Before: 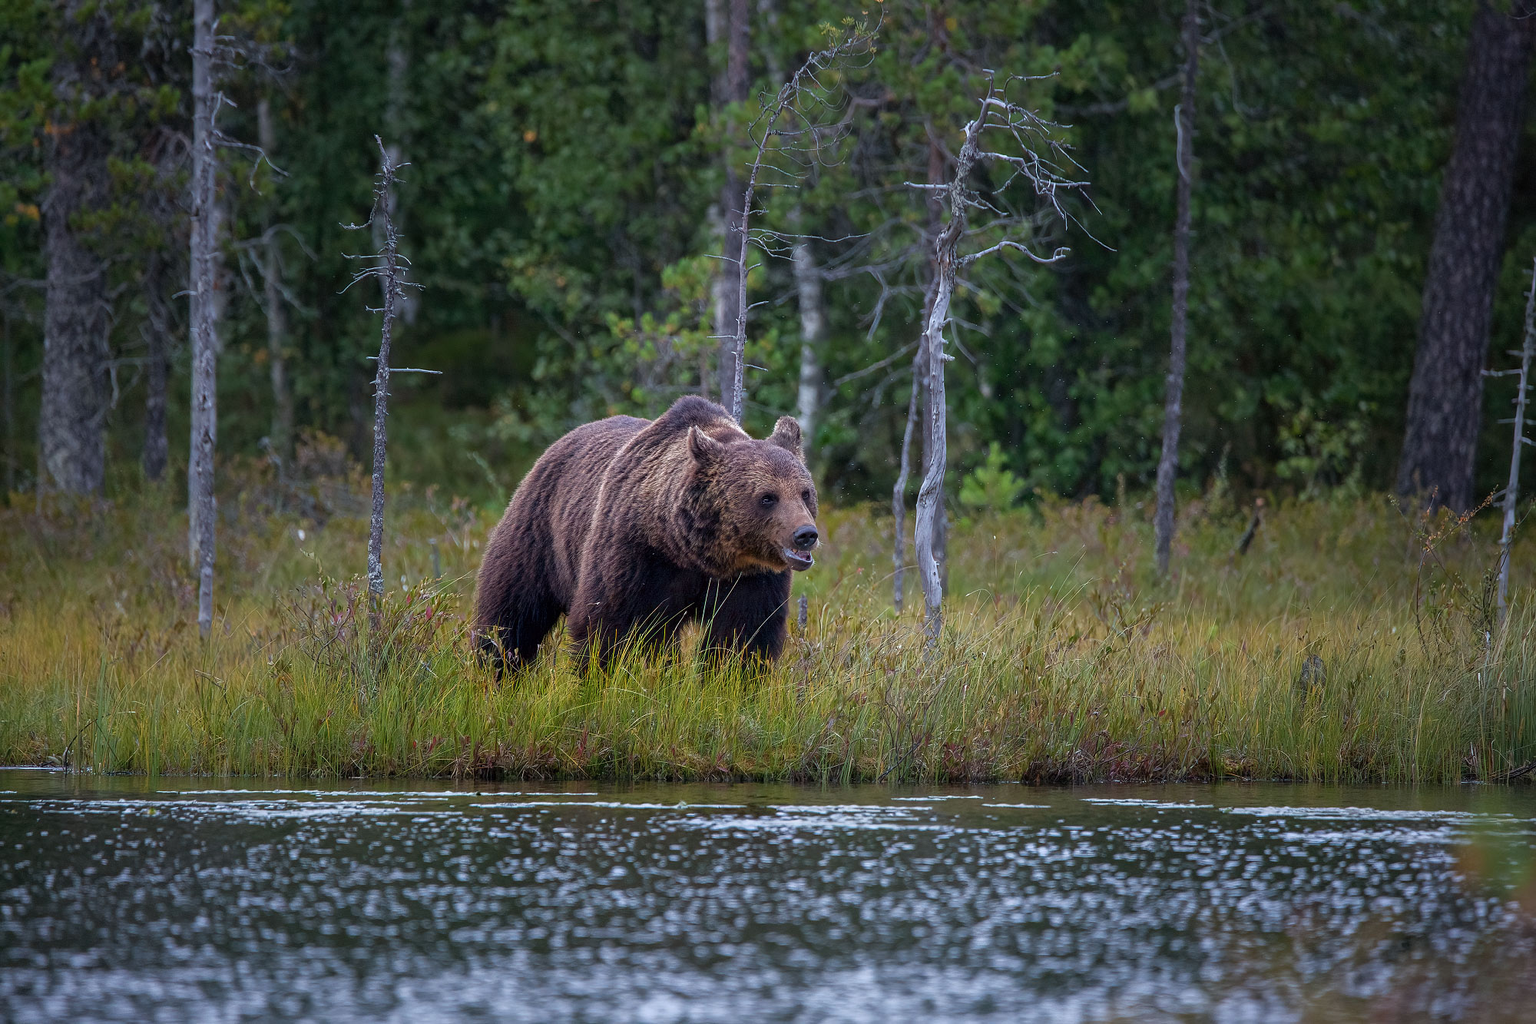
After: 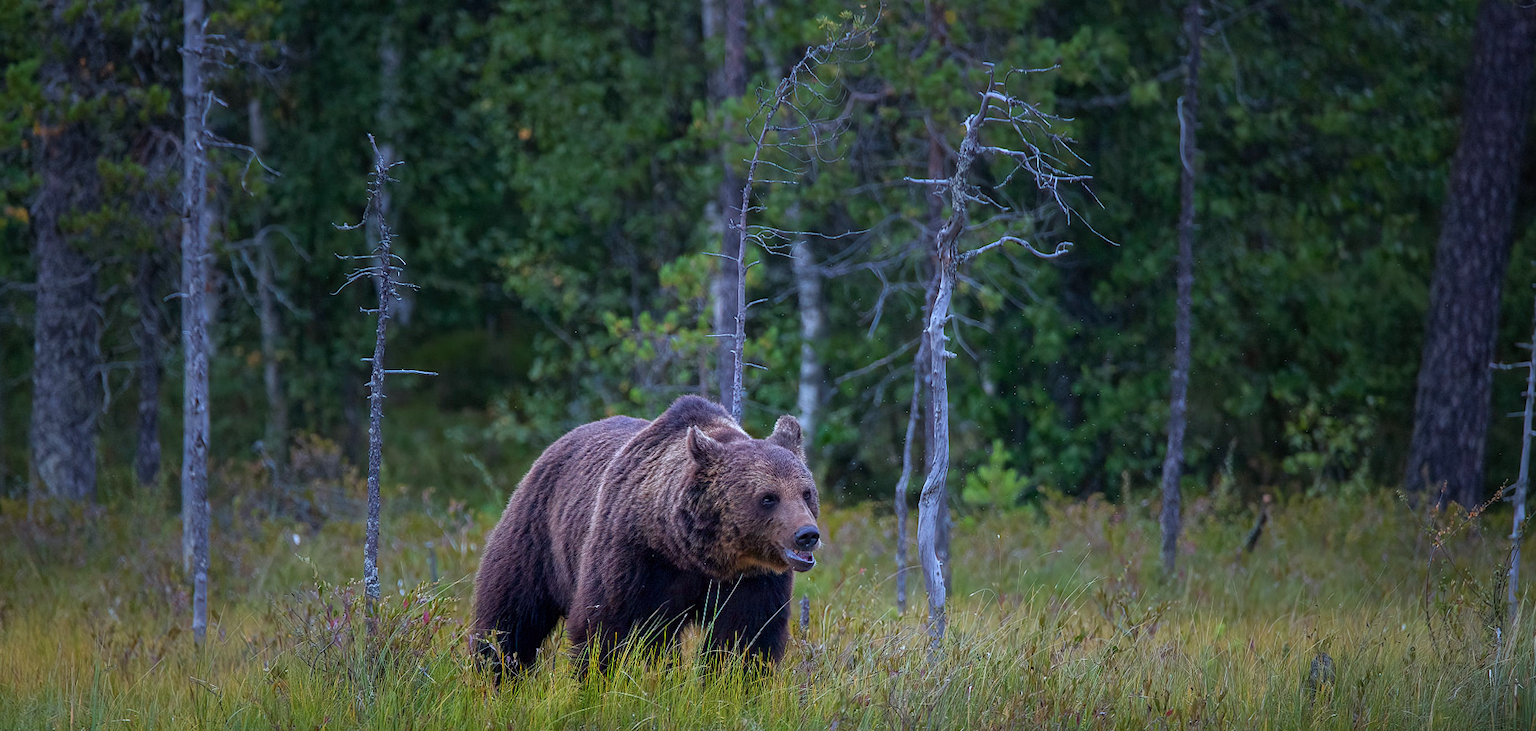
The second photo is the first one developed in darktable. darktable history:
rotate and perspective: rotation -0.45°, automatic cropping original format, crop left 0.008, crop right 0.992, crop top 0.012, crop bottom 0.988
color calibration: output R [0.994, 0.059, -0.119, 0], output G [-0.036, 1.09, -0.119, 0], output B [0.078, -0.108, 0.961, 0], illuminant custom, x 0.371, y 0.382, temperature 4281.14 K
crop: bottom 28.576%
